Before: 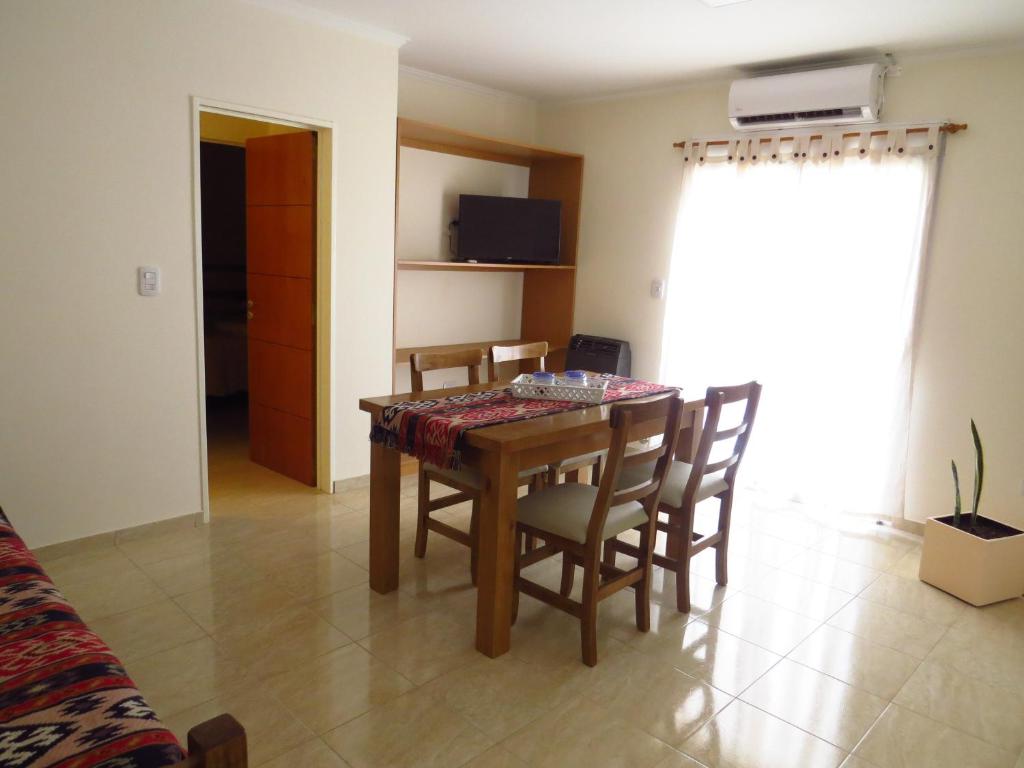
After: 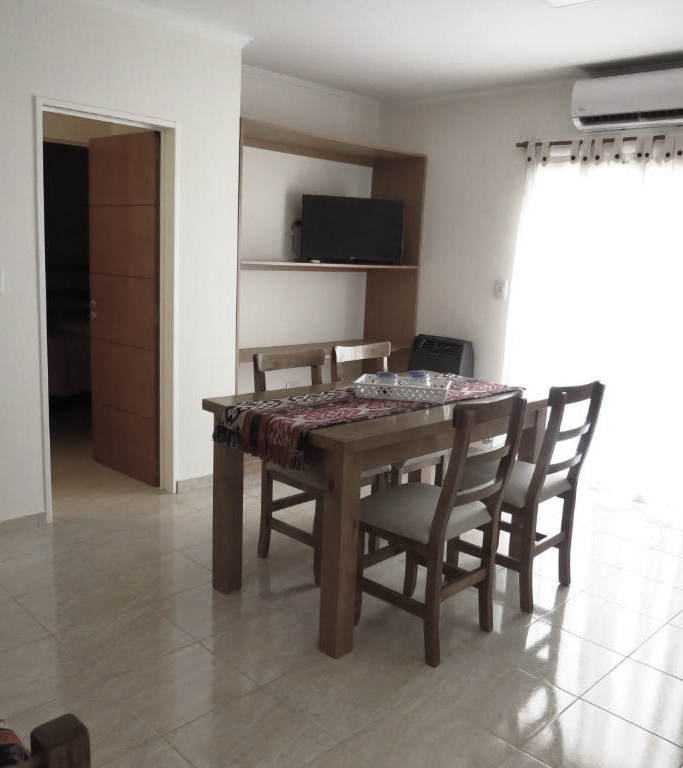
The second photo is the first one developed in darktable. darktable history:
shadows and highlights: shadows 33.44, highlights -47.71, compress 49.65%, soften with gaussian
color zones: curves: ch1 [(0.238, 0.163) (0.476, 0.2) (0.733, 0.322) (0.848, 0.134)]
crop: left 15.38%, right 17.824%
